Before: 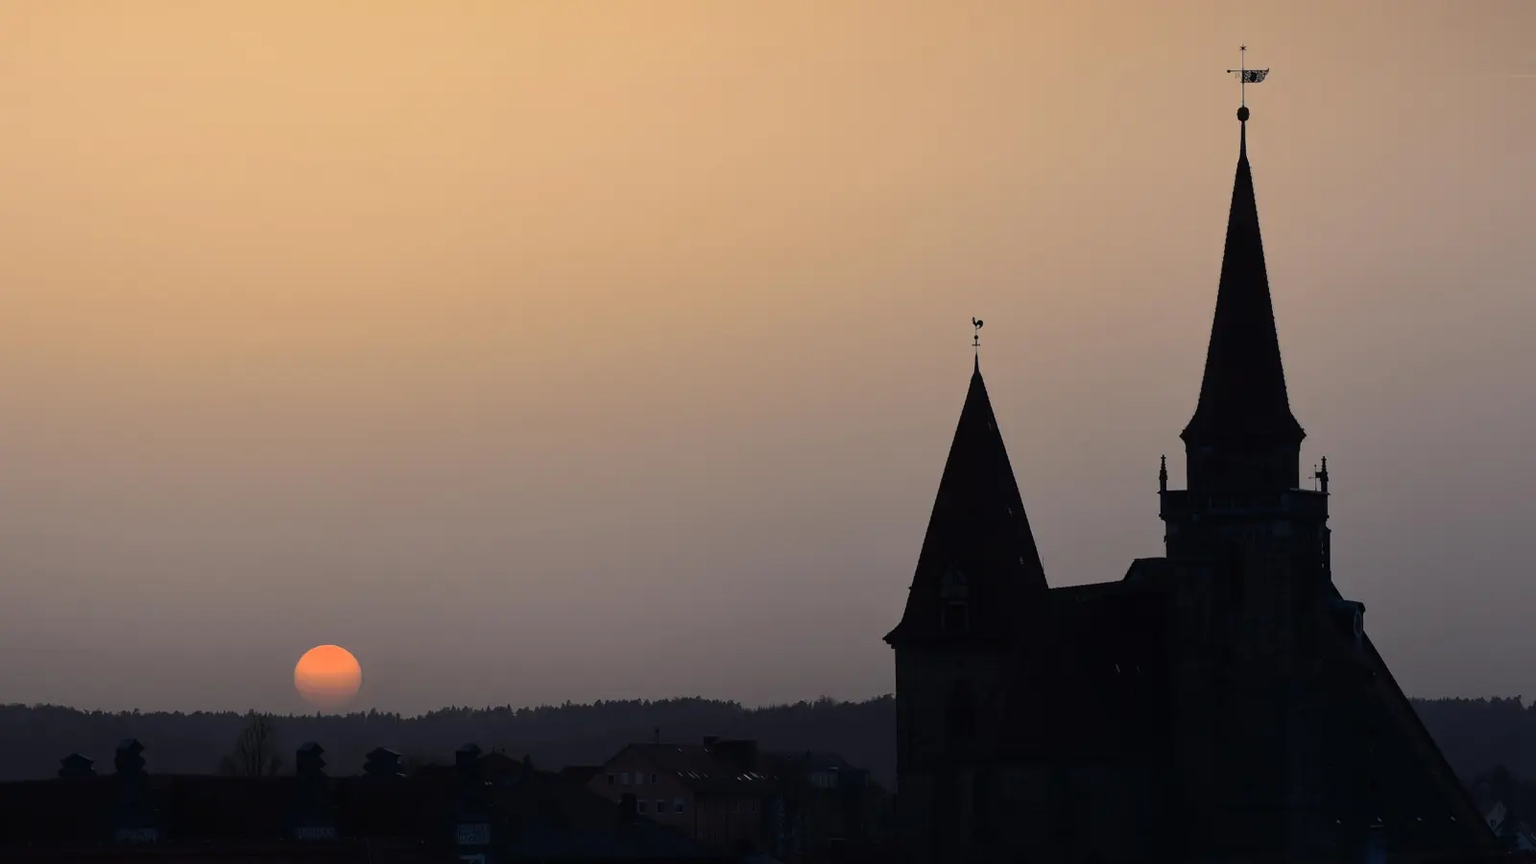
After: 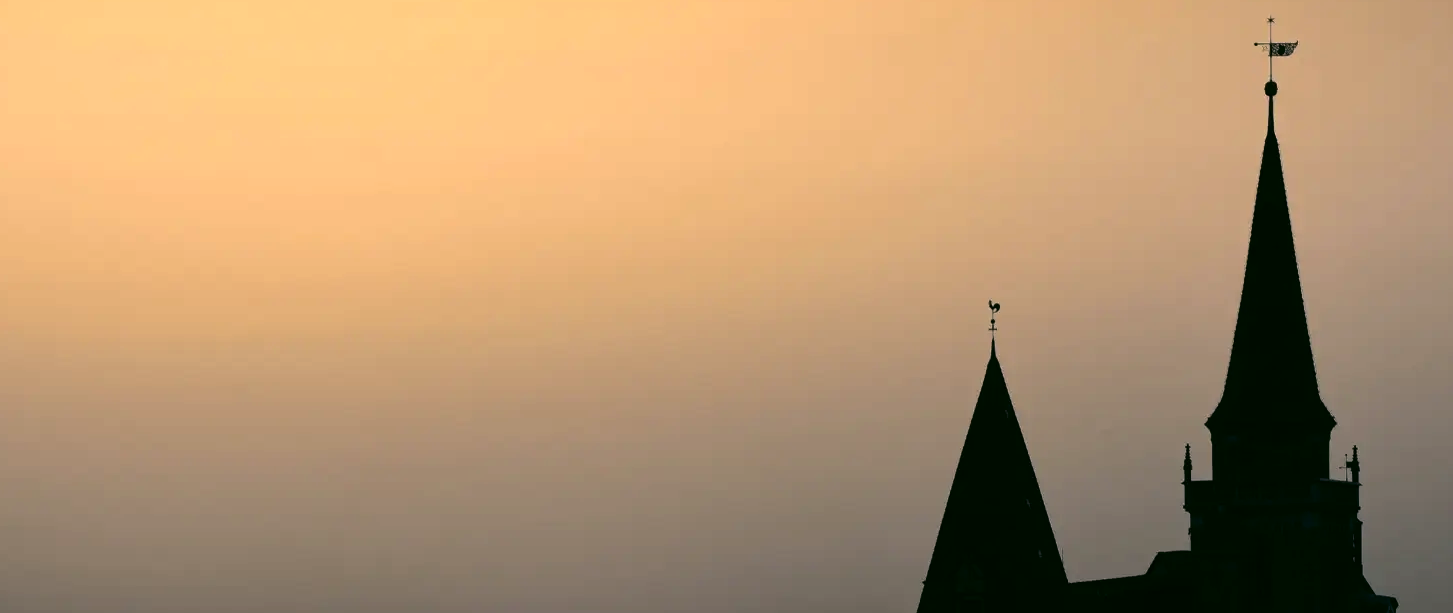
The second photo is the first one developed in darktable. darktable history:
color correction: highlights a* 4.34, highlights b* 4.93, shadows a* -8.14, shadows b* 4.97
crop: left 1.538%, top 3.352%, right 7.623%, bottom 28.465%
color balance rgb: perceptual saturation grading › global saturation 0.834%, perceptual brilliance grading › global brilliance 14.684%, perceptual brilliance grading › shadows -34.62%, global vibrance 15.014%
